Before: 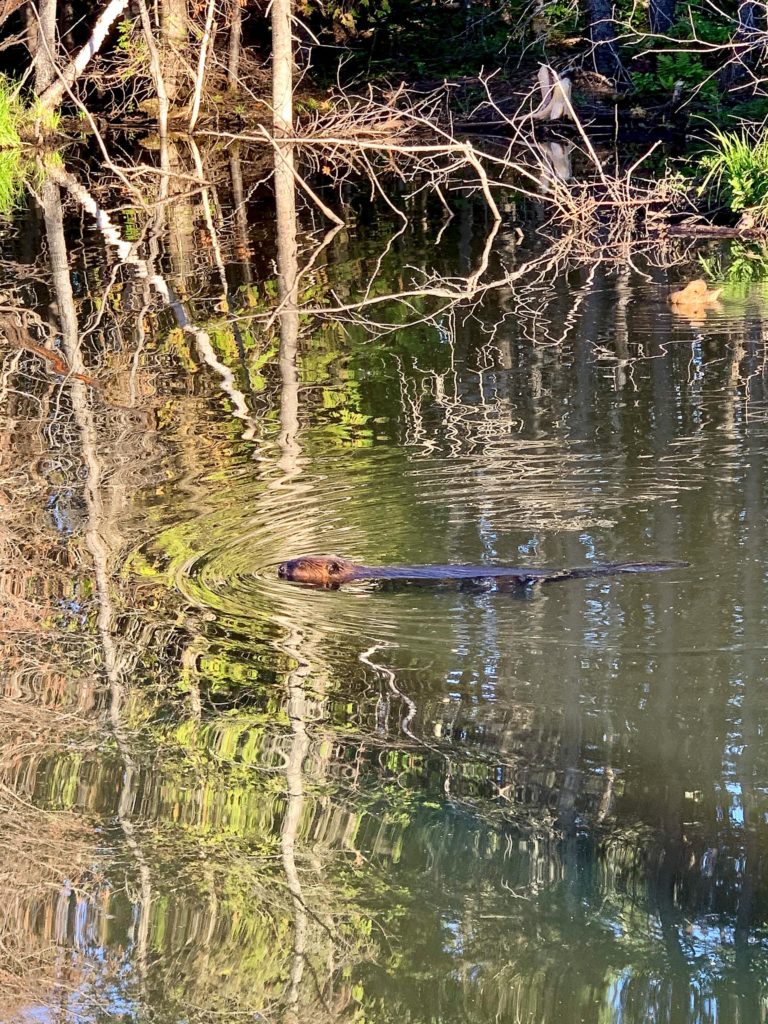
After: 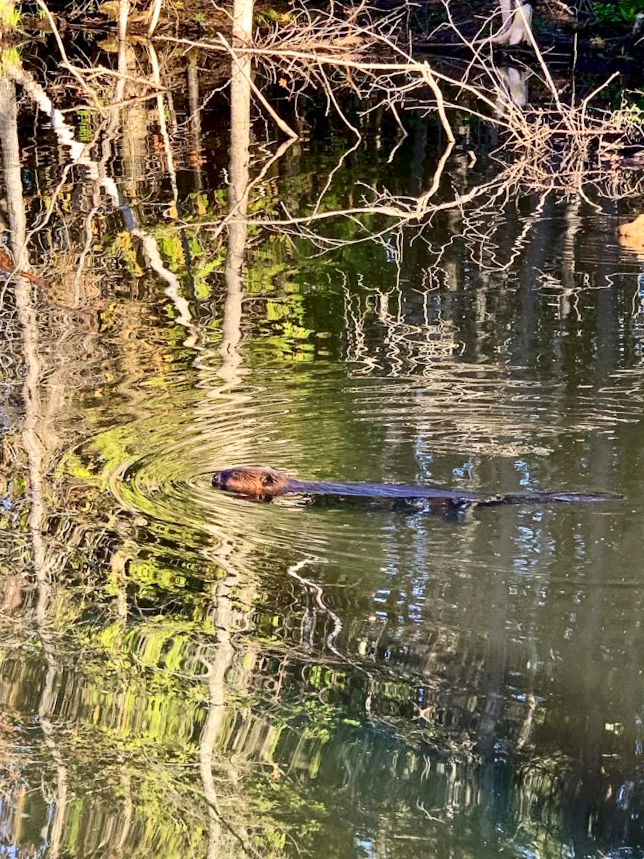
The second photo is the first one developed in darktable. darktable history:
contrast brightness saturation: contrast 0.15, brightness -0.01, saturation 0.1
crop and rotate: angle -3.27°, left 5.211%, top 5.211%, right 4.607%, bottom 4.607%
